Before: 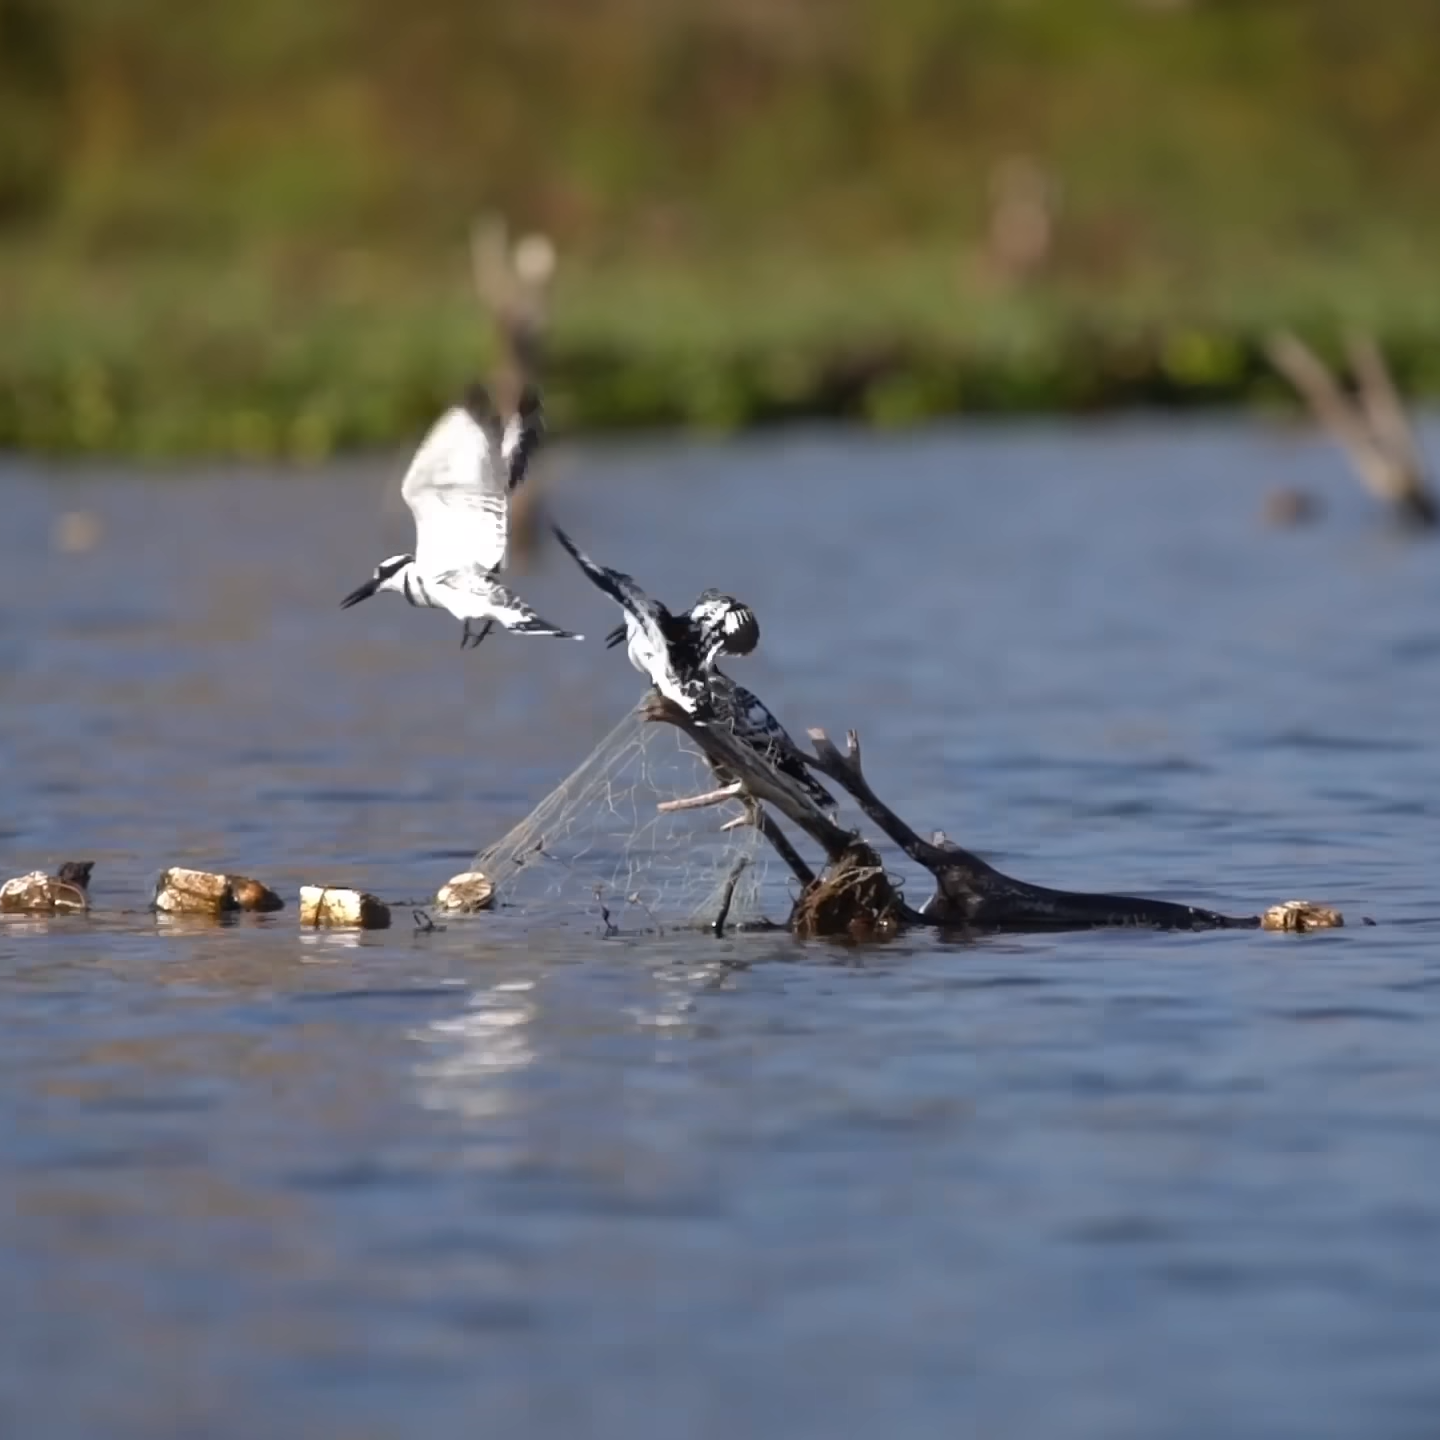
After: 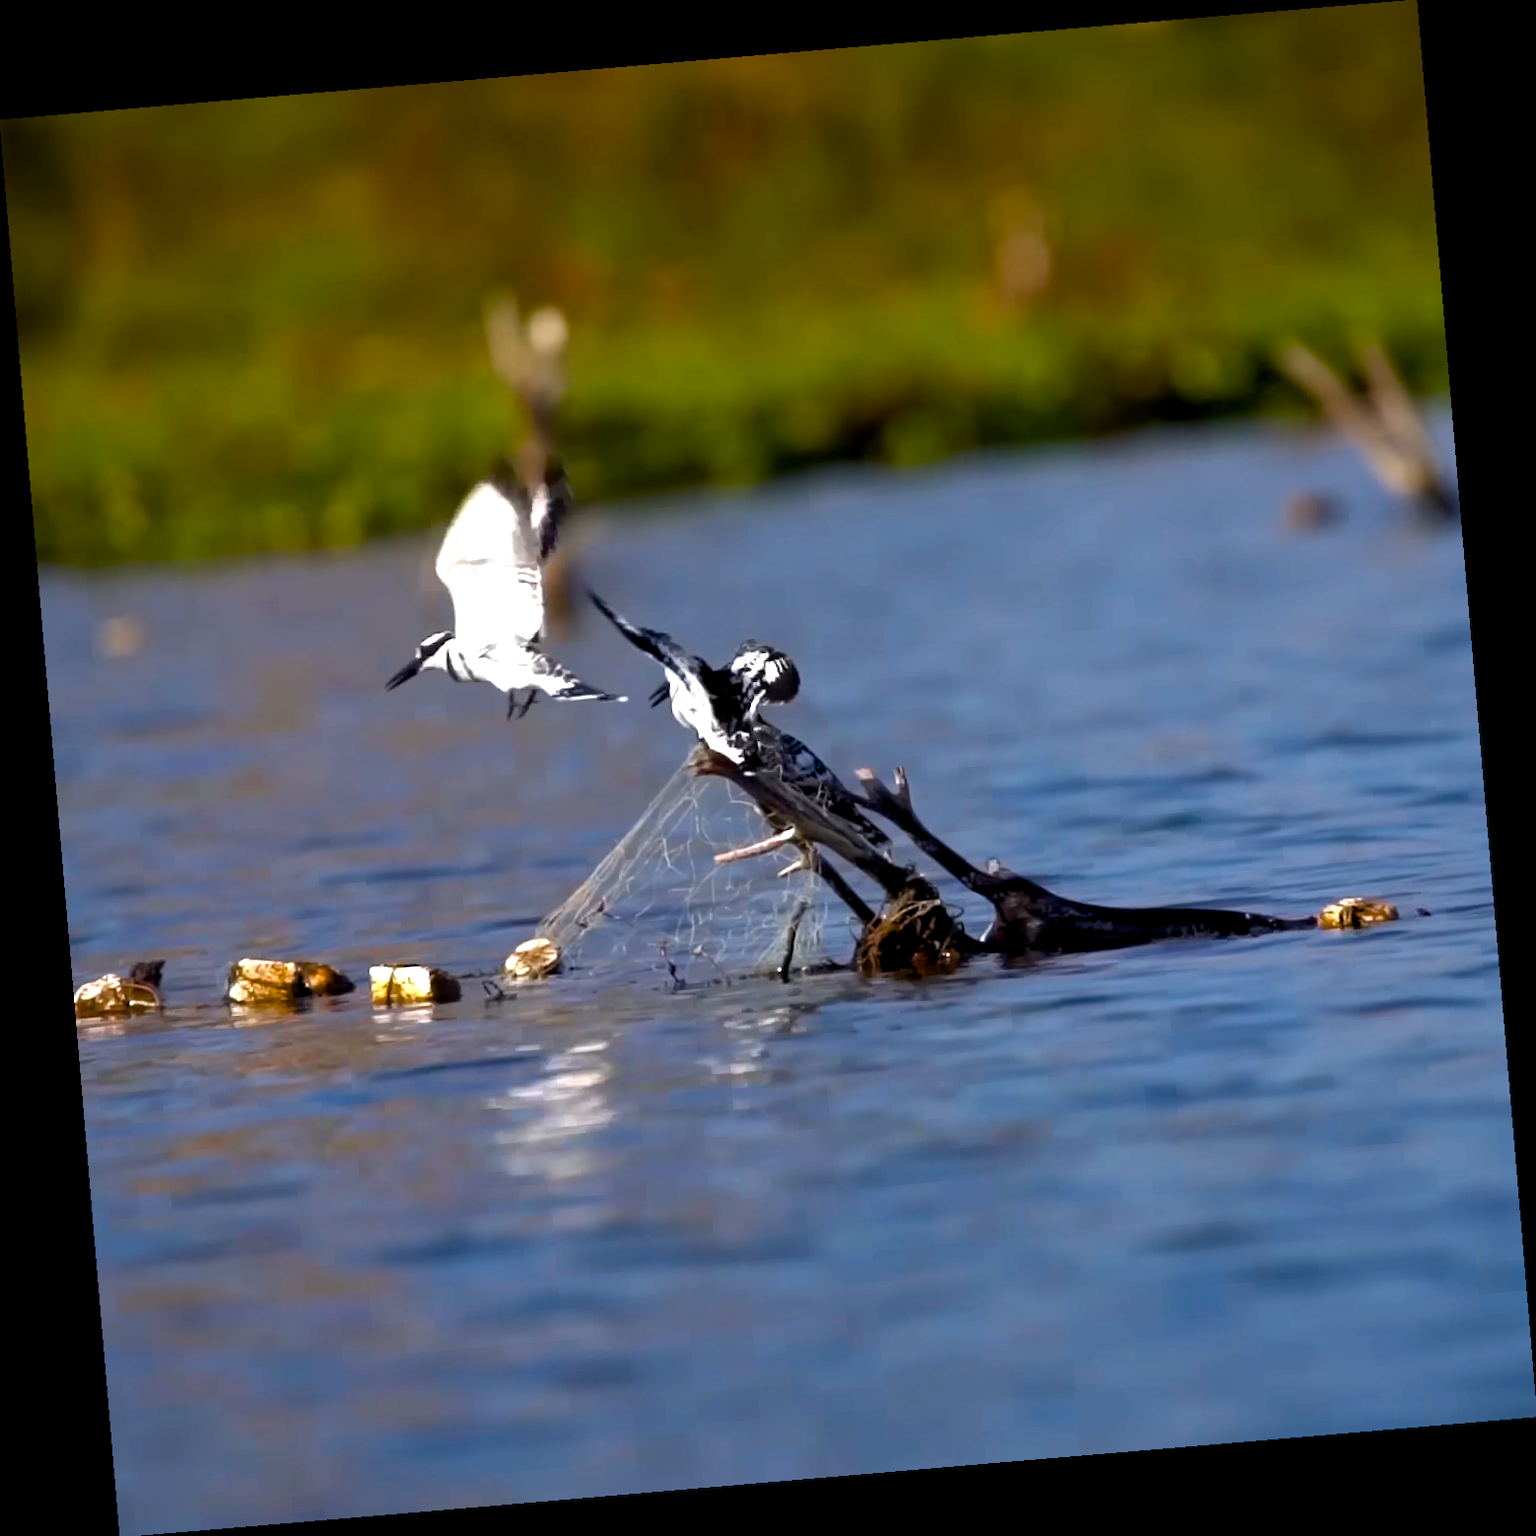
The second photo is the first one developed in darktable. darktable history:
rotate and perspective: rotation -4.86°, automatic cropping off
color balance rgb: linear chroma grading › global chroma 9%, perceptual saturation grading › global saturation 36%, perceptual saturation grading › shadows 35%, perceptual brilliance grading › global brilliance 15%, perceptual brilliance grading › shadows -35%, global vibrance 15%
exposure: black level correction 0.01, exposure 0.011 EV, compensate highlight preservation false
